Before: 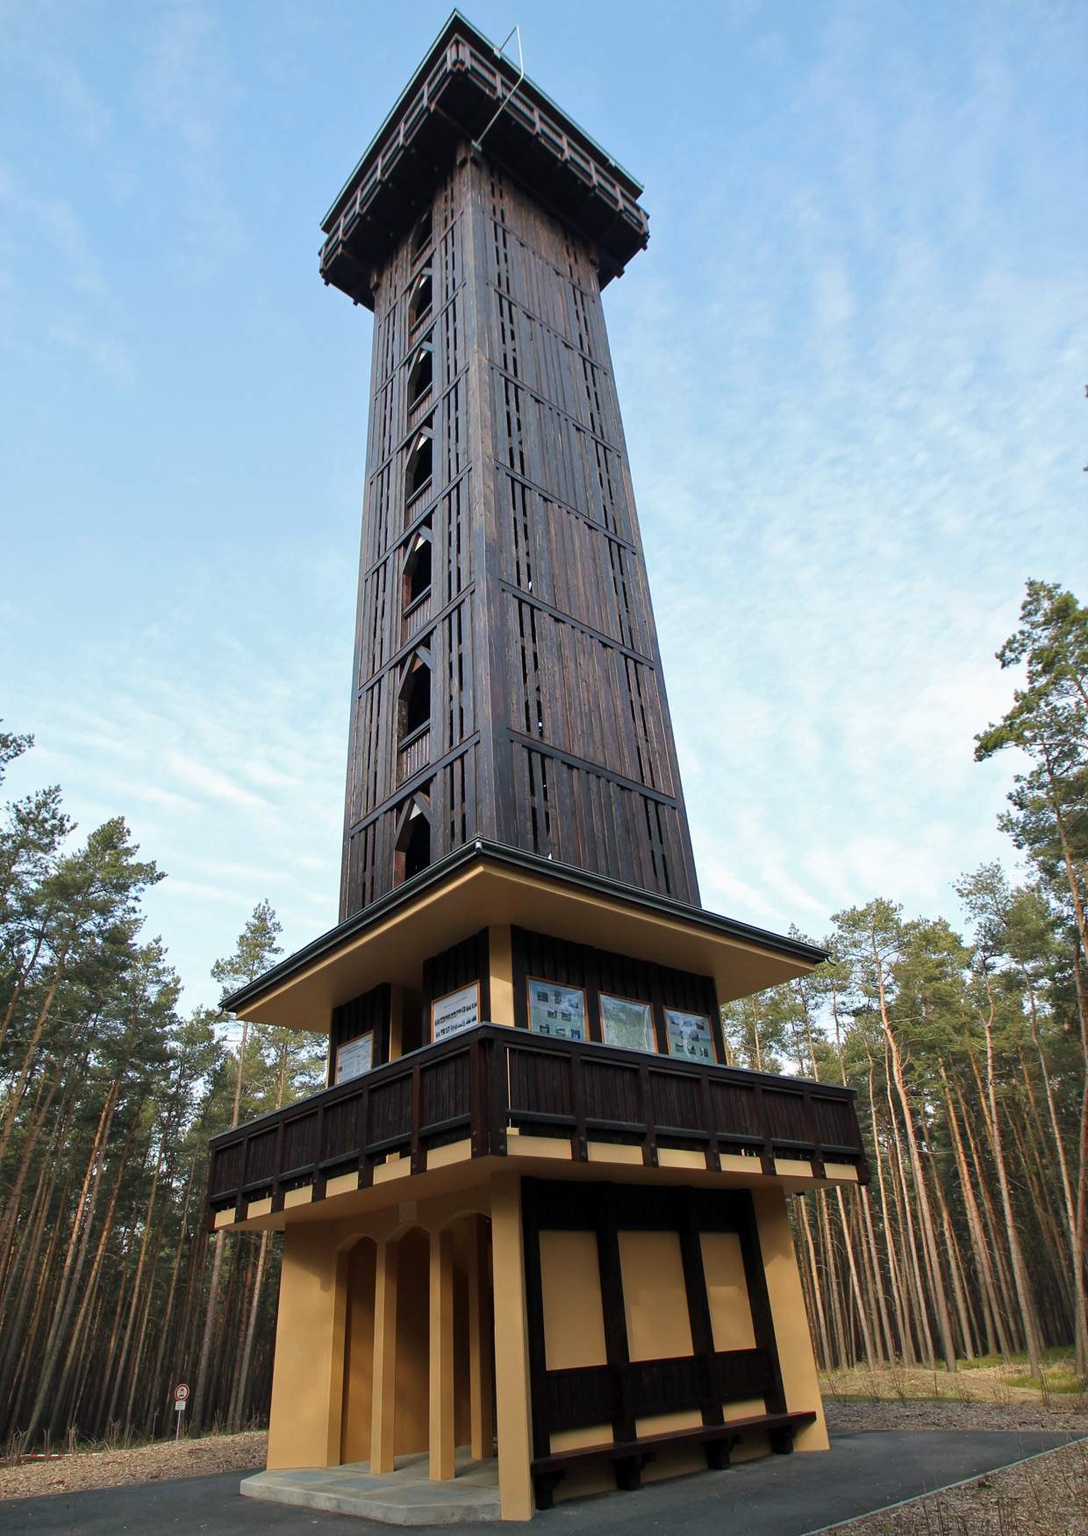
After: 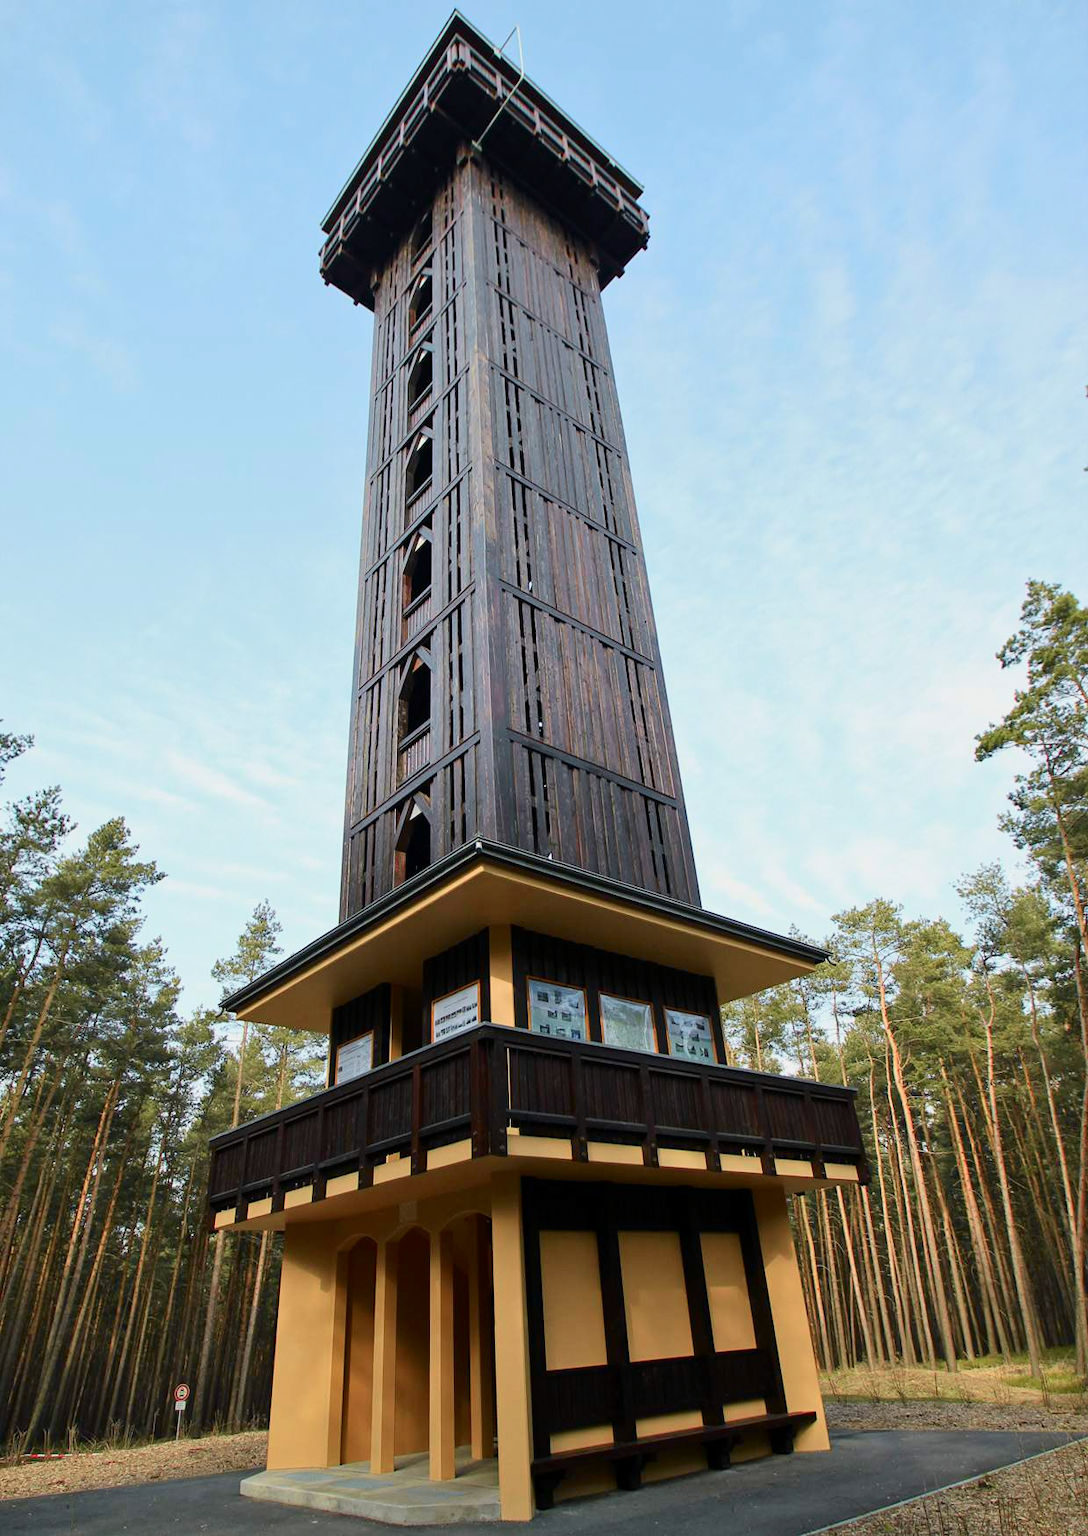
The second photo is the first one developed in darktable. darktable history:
tone curve: curves: ch0 [(0, 0) (0.091, 0.066) (0.184, 0.16) (0.491, 0.519) (0.748, 0.765) (1, 0.919)]; ch1 [(0, 0) (0.179, 0.173) (0.322, 0.32) (0.424, 0.424) (0.502, 0.5) (0.56, 0.575) (0.631, 0.675) (0.777, 0.806) (1, 1)]; ch2 [(0, 0) (0.434, 0.447) (0.497, 0.498) (0.539, 0.566) (0.676, 0.691) (1, 1)], color space Lab, independent channels, preserve colors none
exposure: exposure 0.203 EV, compensate highlight preservation false
